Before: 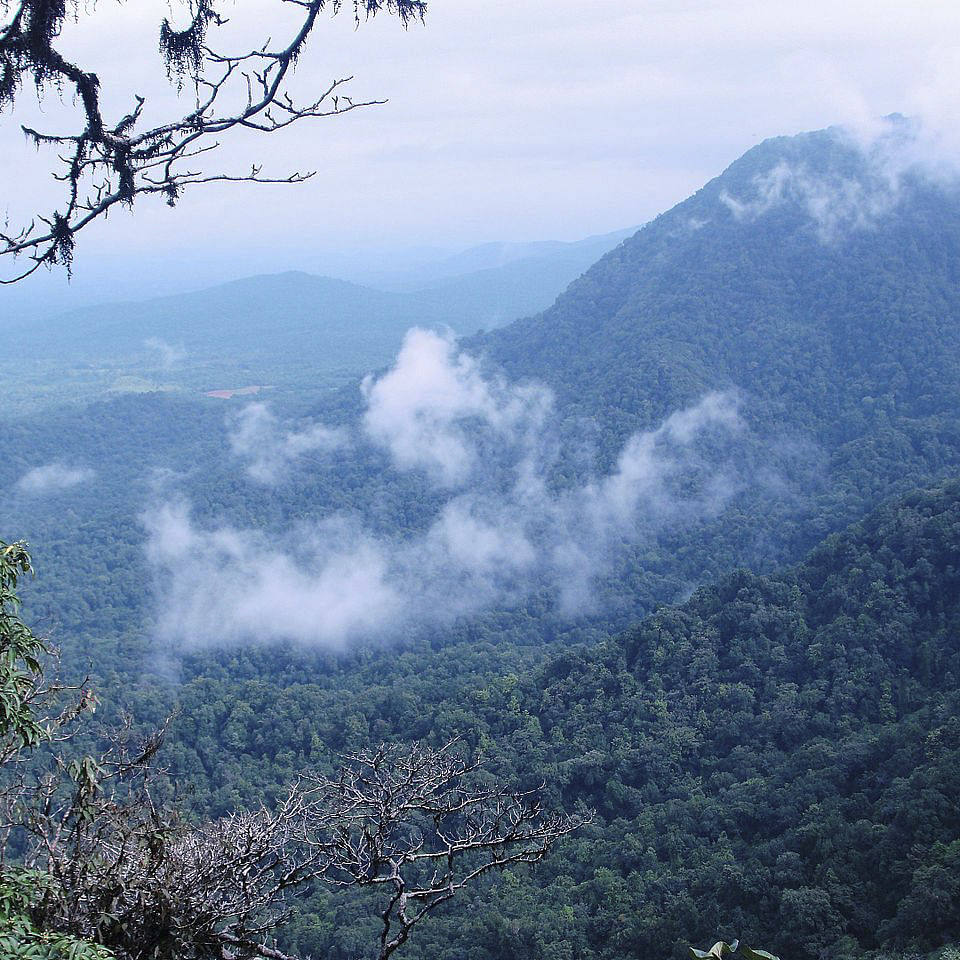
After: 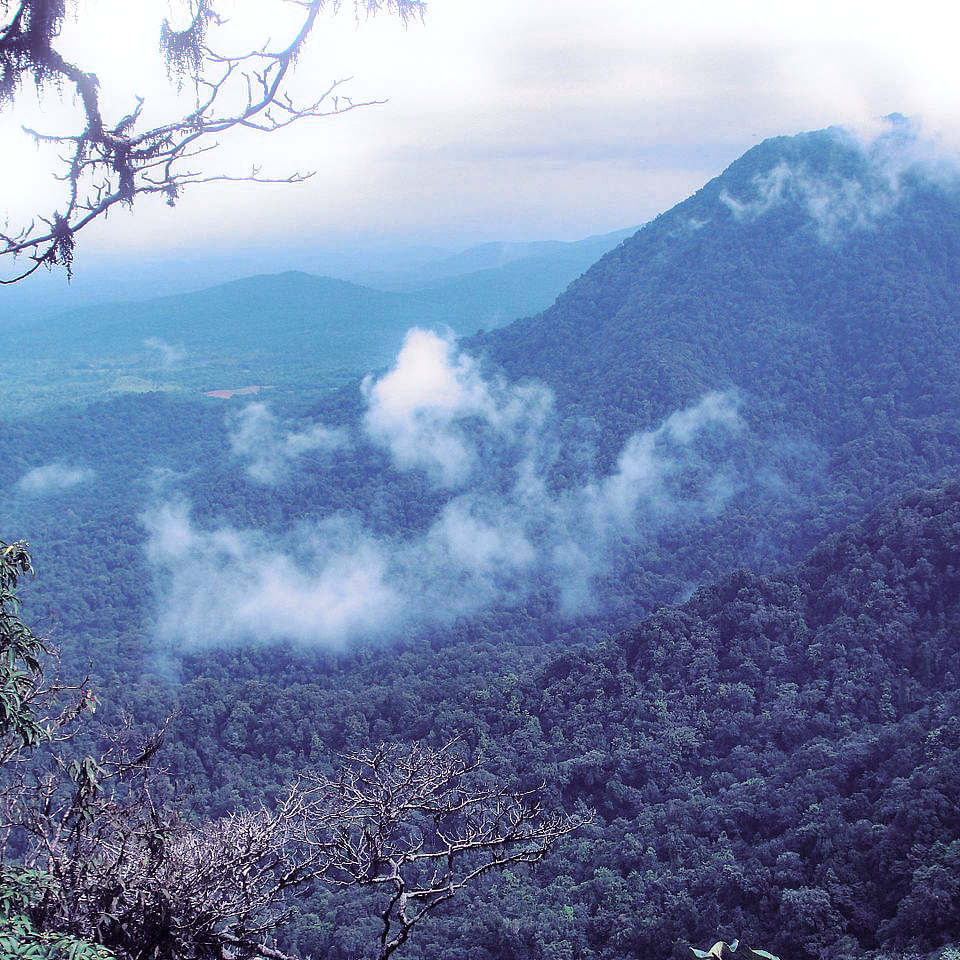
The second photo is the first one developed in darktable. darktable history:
split-toning: shadows › hue 255.6°, shadows › saturation 0.66, highlights › hue 43.2°, highlights › saturation 0.68, balance -50.1
shadows and highlights: soften with gaussian
bloom: size 5%, threshold 95%, strength 15%
